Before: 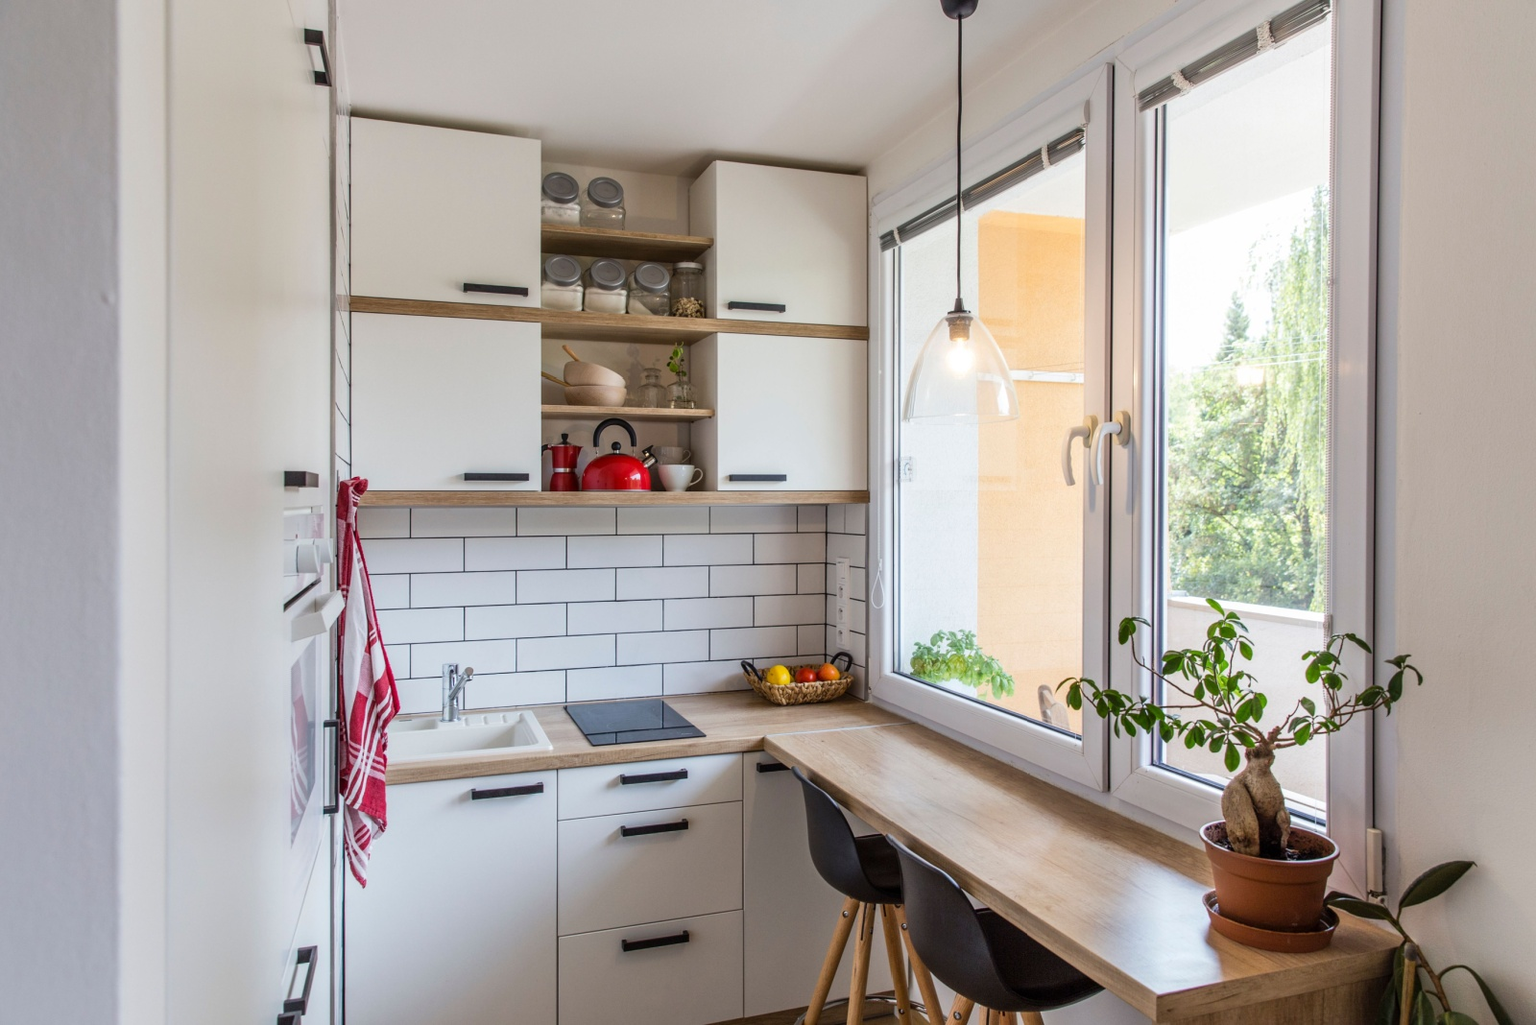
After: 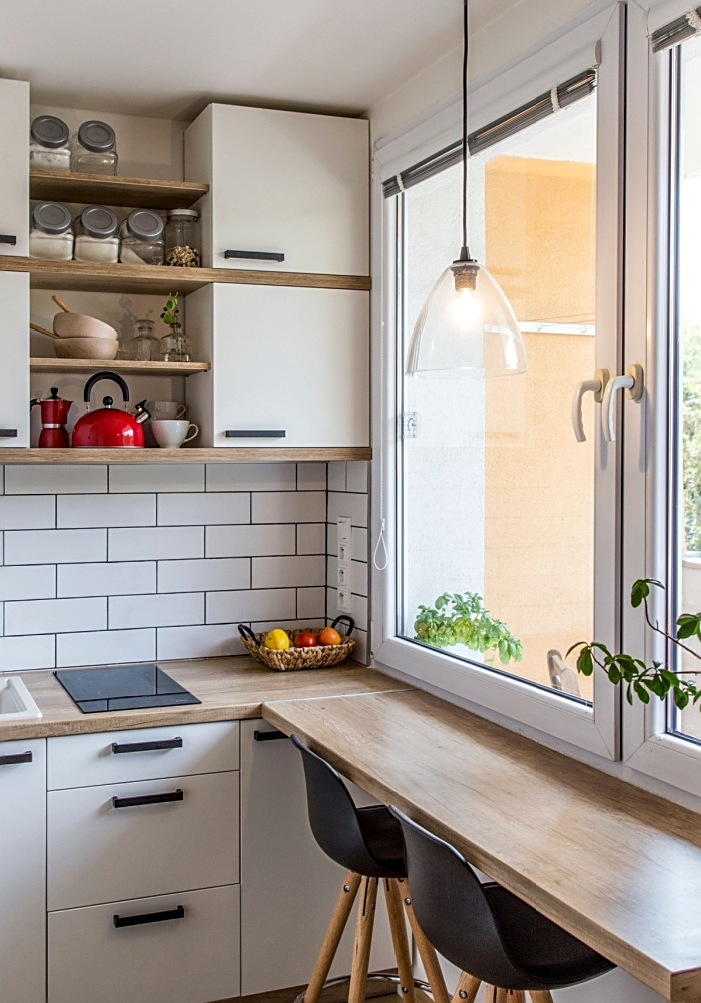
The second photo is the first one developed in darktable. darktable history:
sharpen: on, module defaults
local contrast: on, module defaults
crop: left 33.432%, top 5.993%, right 22.737%
